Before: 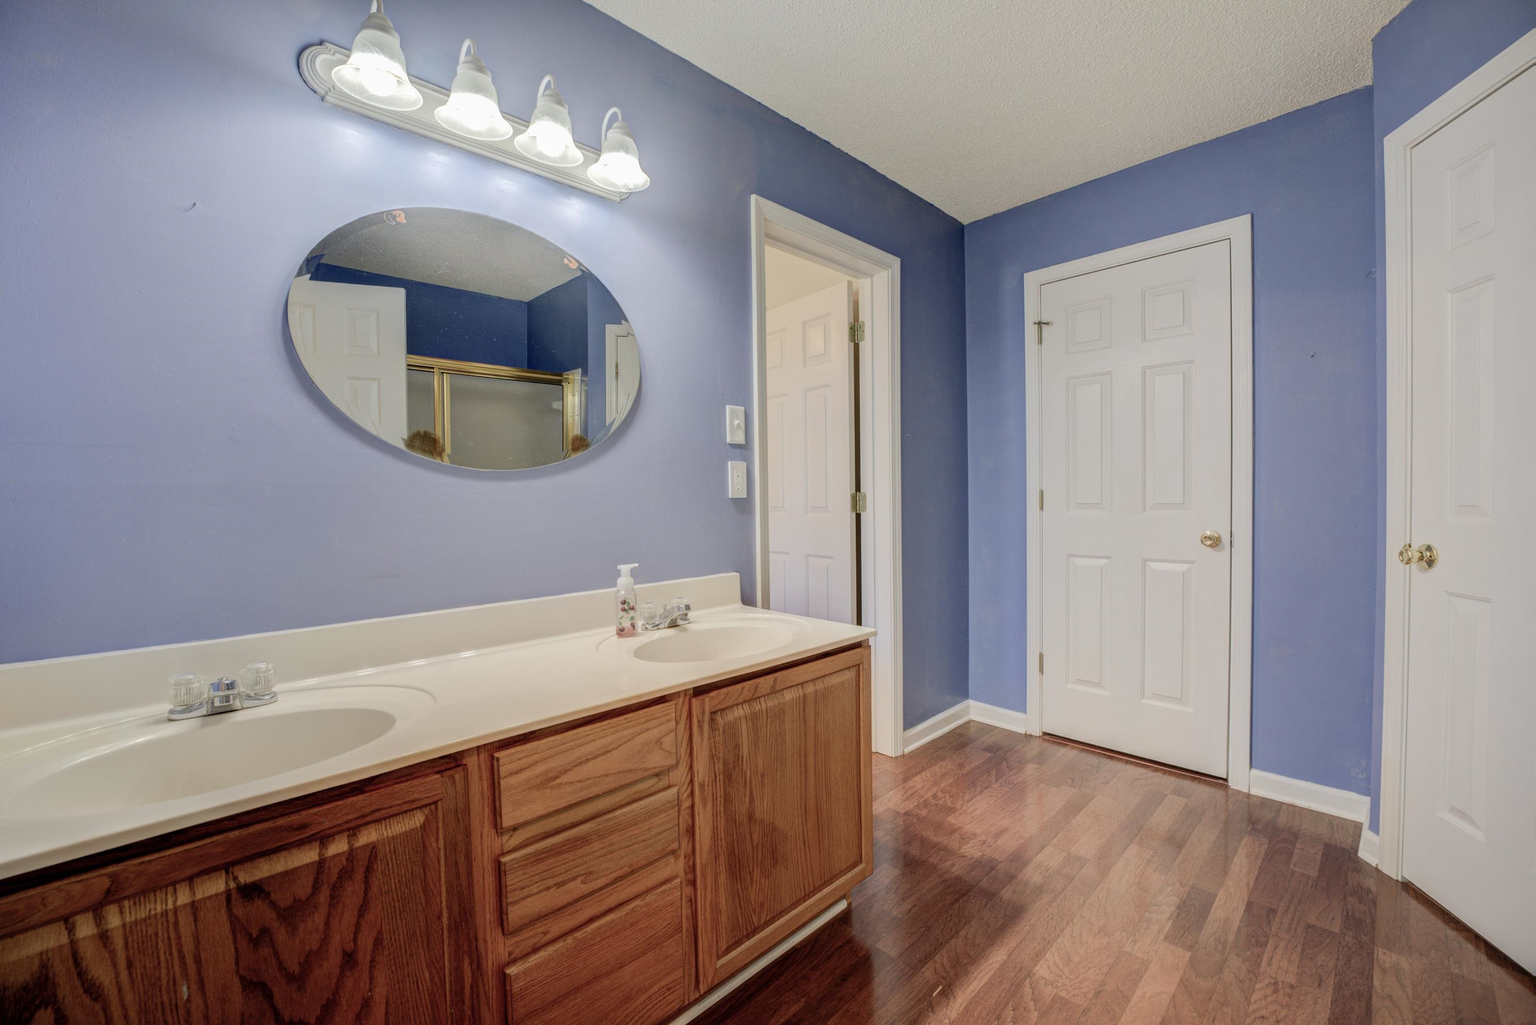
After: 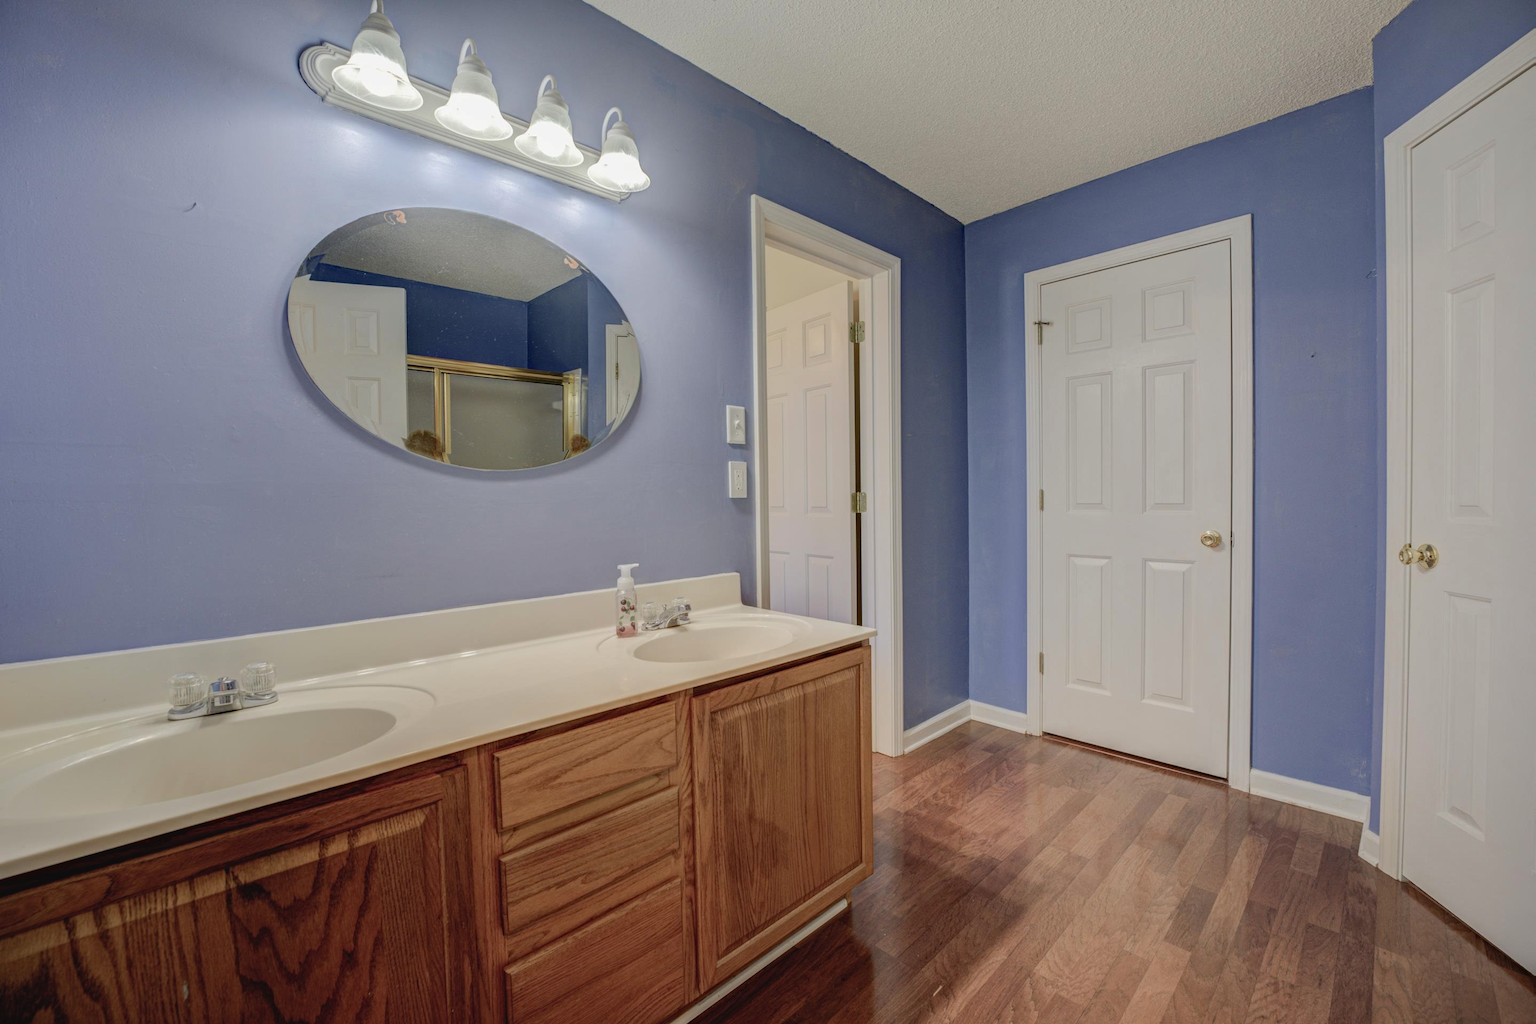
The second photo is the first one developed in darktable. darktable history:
haze removal: compatibility mode true, adaptive false
contrast brightness saturation: contrast -0.089, brightness -0.037, saturation -0.107
